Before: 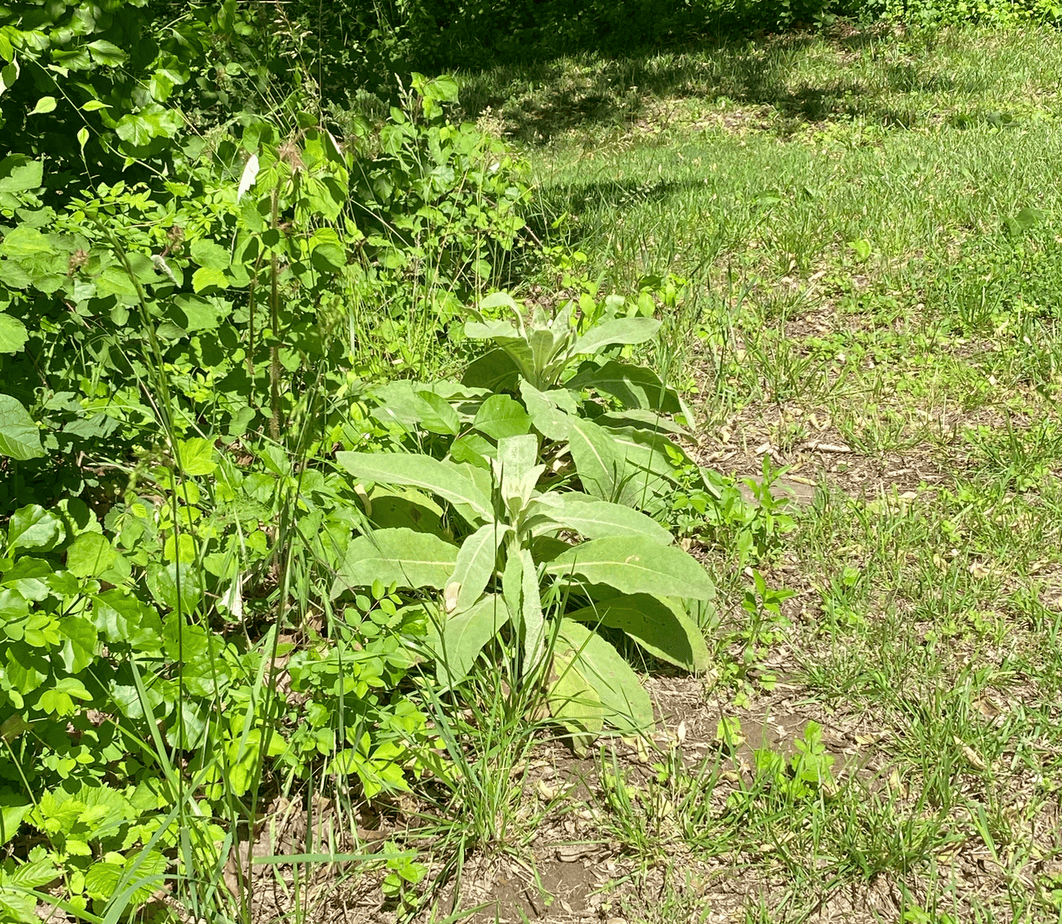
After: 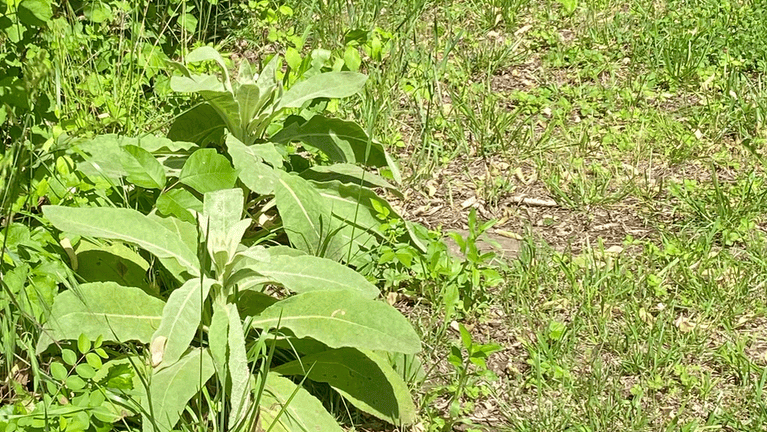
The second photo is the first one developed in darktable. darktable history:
crop and rotate: left 27.705%, top 26.711%, bottom 26.438%
